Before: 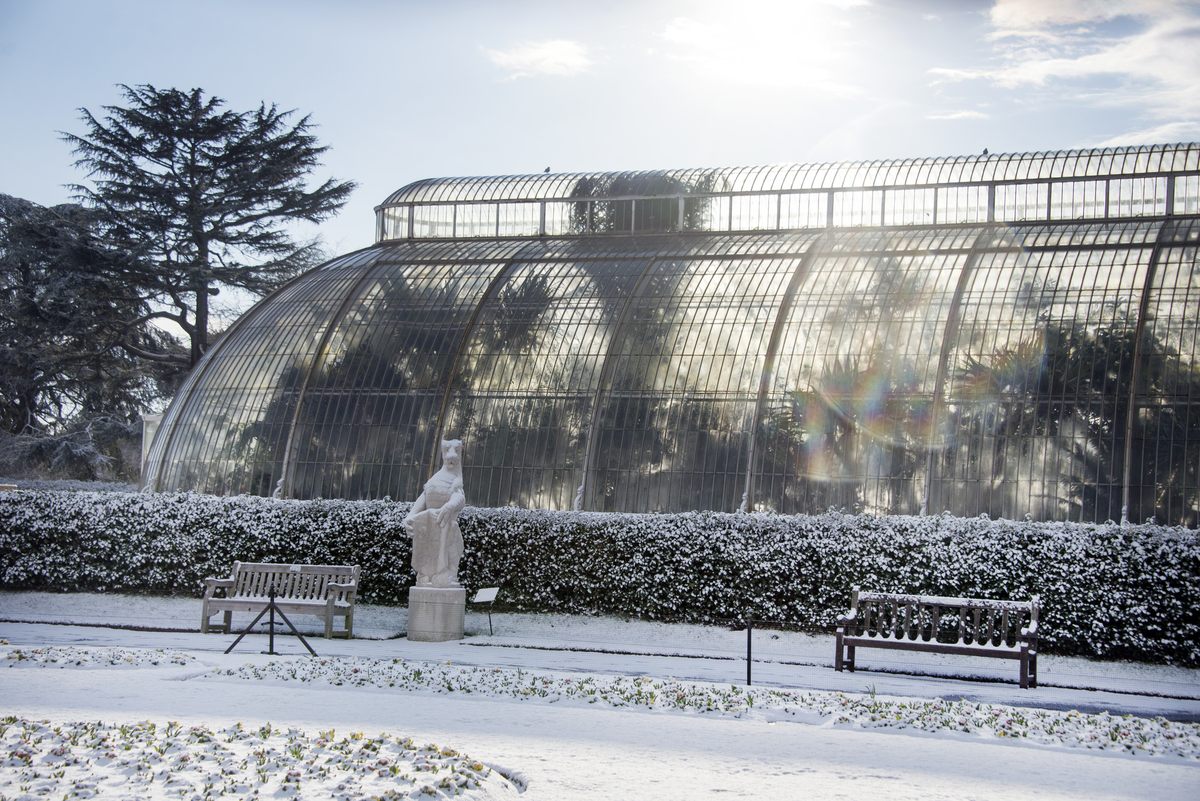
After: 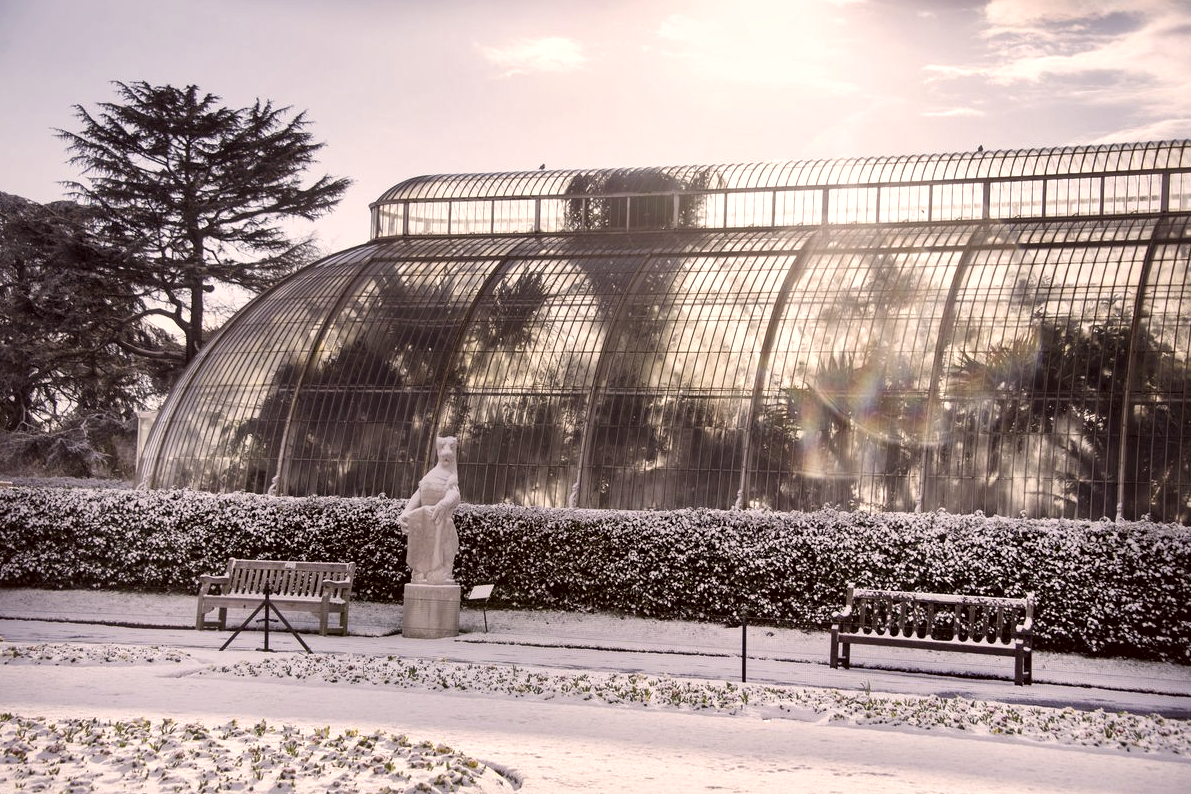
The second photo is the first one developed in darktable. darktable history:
color correction: highlights a* 10.21, highlights b* 9.79, shadows a* 8.61, shadows b* 7.88, saturation 0.8
local contrast: mode bilateral grid, contrast 25, coarseness 60, detail 151%, midtone range 0.2
crop: left 0.434%, top 0.485%, right 0.244%, bottom 0.386%
